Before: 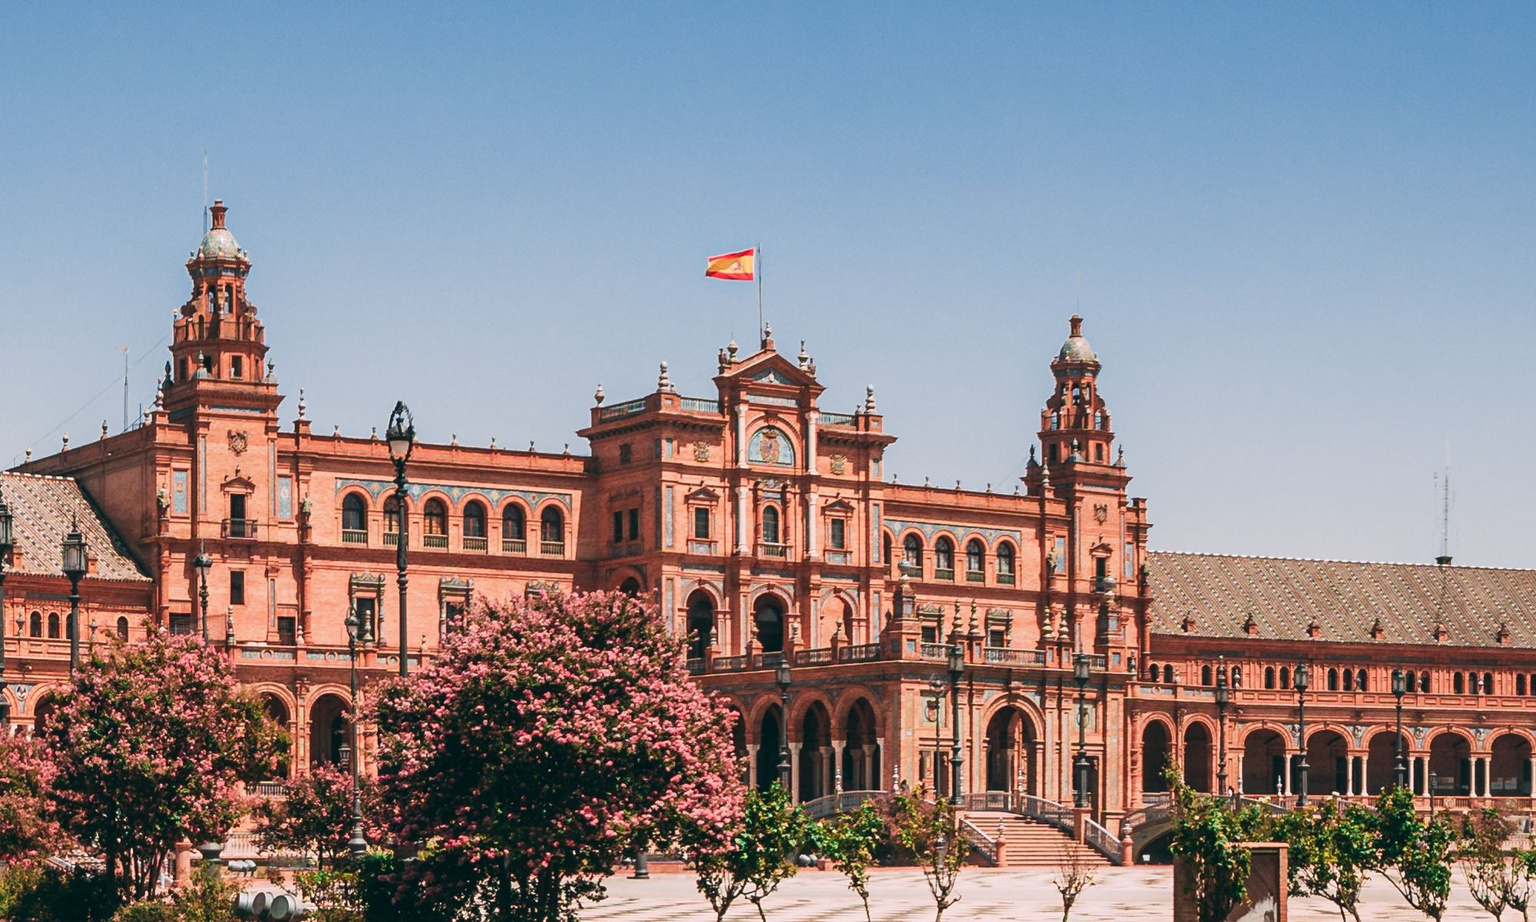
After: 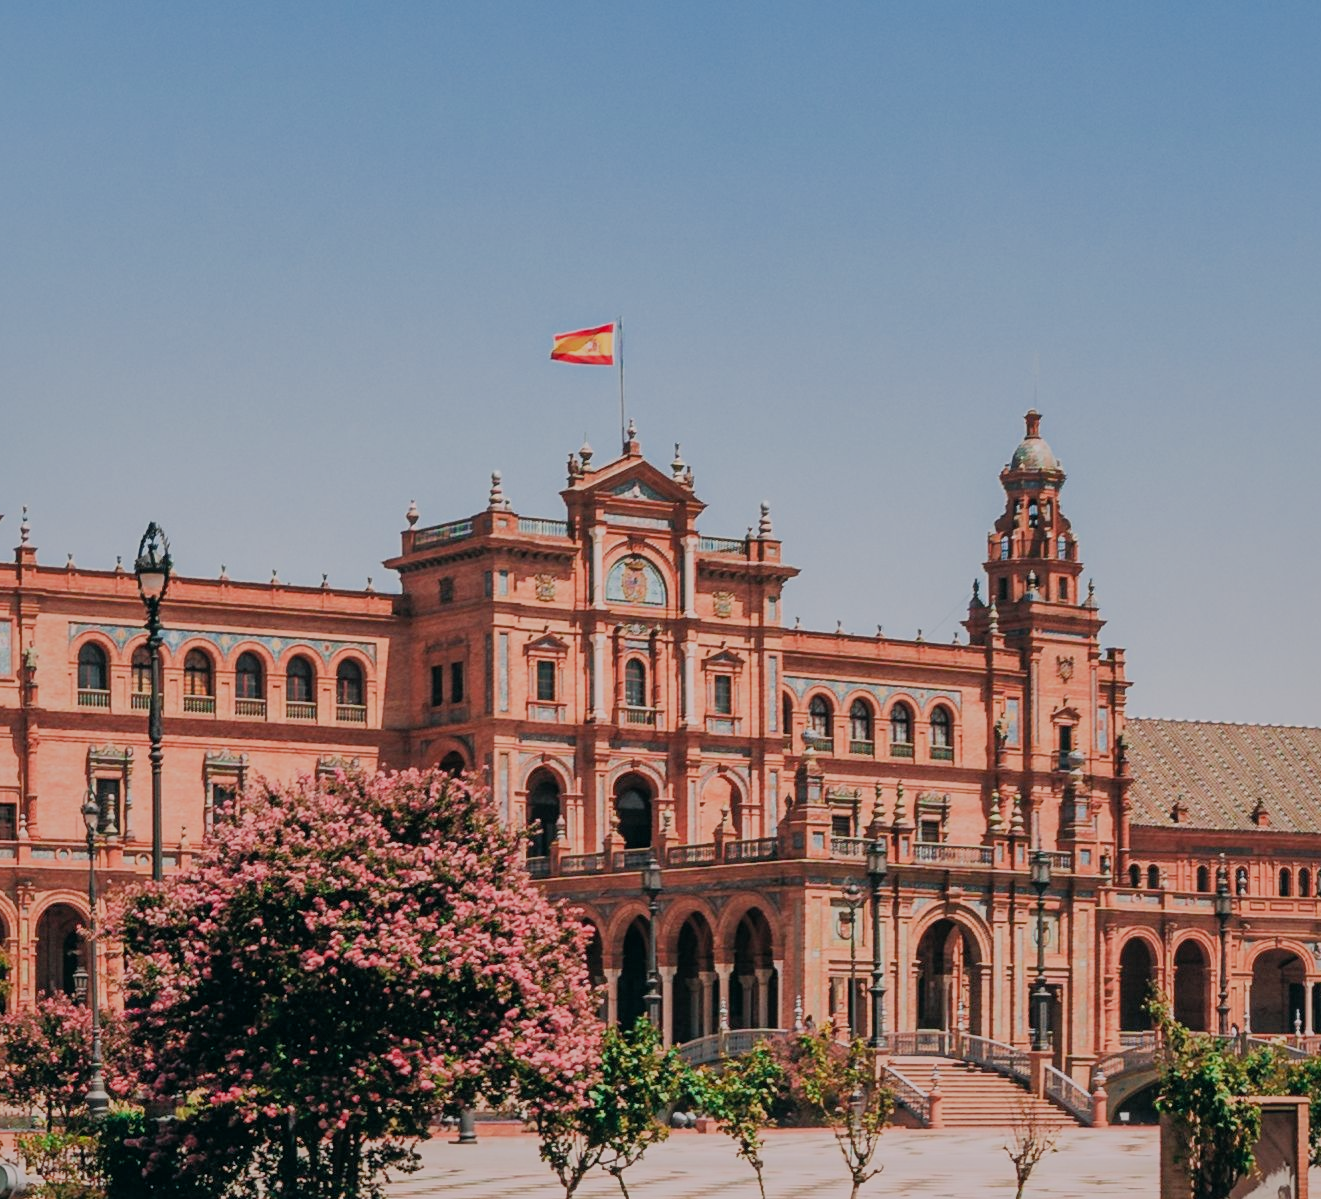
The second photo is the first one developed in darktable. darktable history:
crop and rotate: left 18.442%, right 15.508%
filmic rgb: black relative exposure -7.65 EV, white relative exposure 4.56 EV, hardness 3.61
shadows and highlights: on, module defaults
